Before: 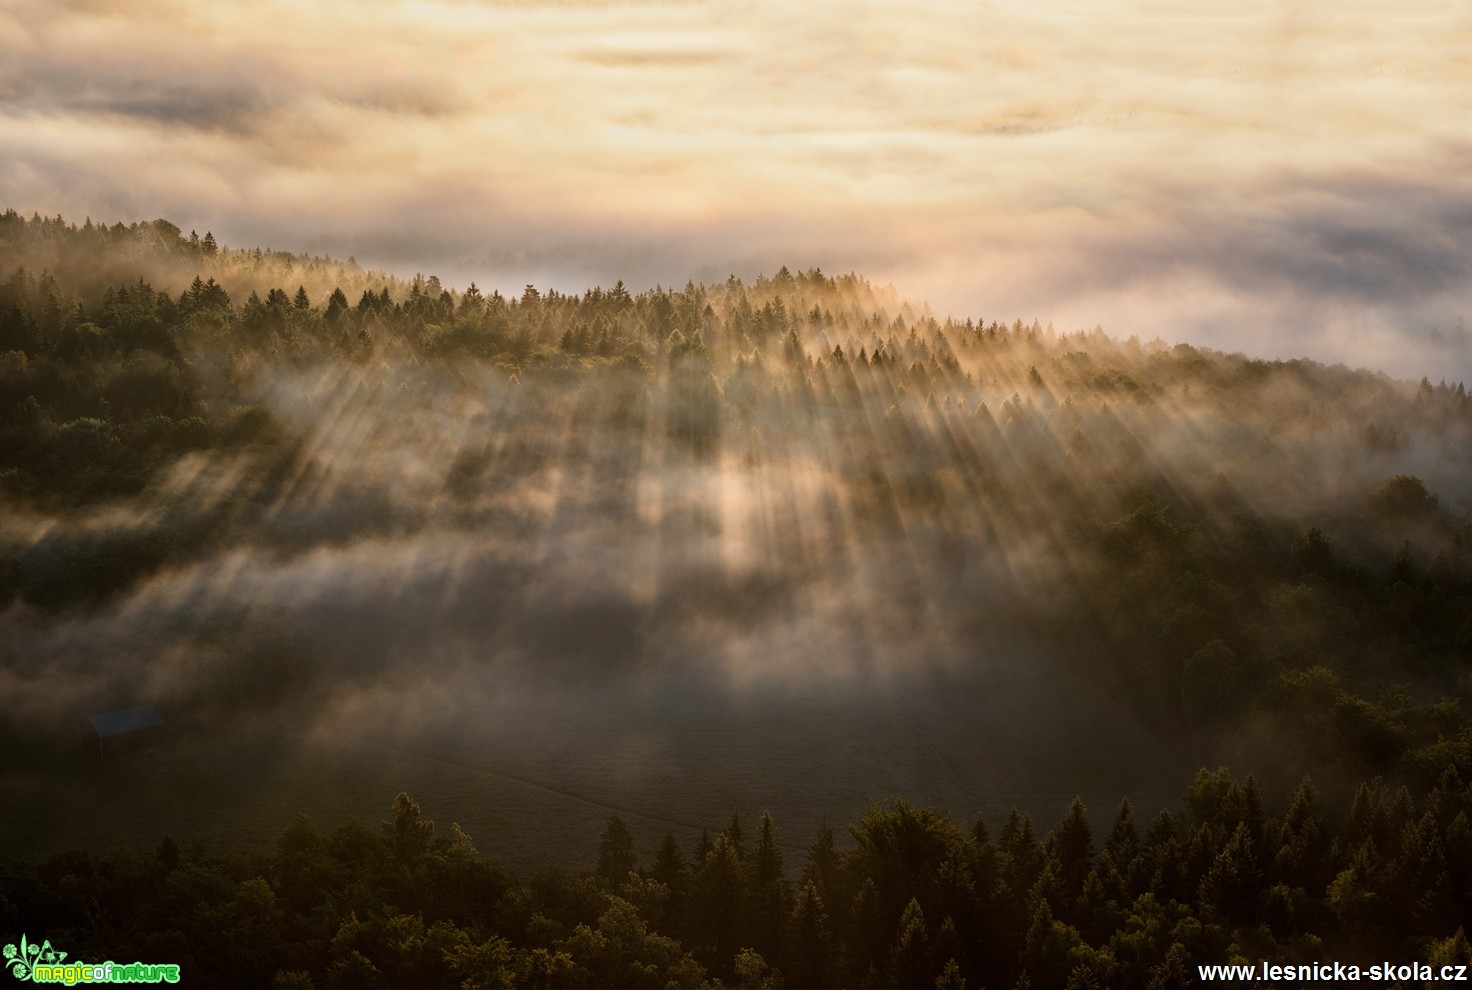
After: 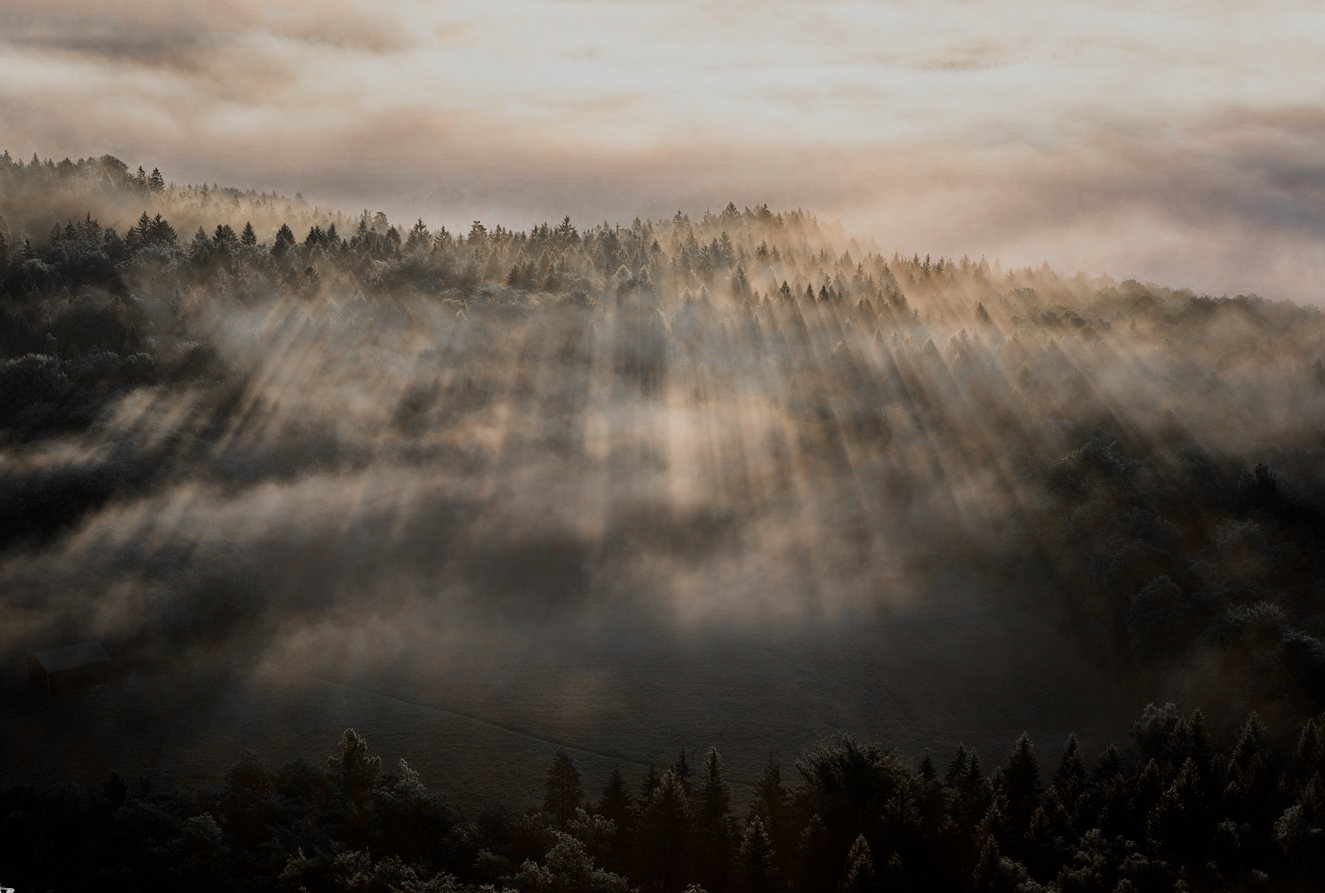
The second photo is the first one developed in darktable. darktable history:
crop: left 3.618%, top 6.515%, right 6.36%, bottom 3.244%
filmic rgb: black relative exposure -7.65 EV, white relative exposure 4.56 EV, hardness 3.61
color zones: curves: ch0 [(0, 0.497) (0.096, 0.361) (0.221, 0.538) (0.429, 0.5) (0.571, 0.5) (0.714, 0.5) (0.857, 0.5) (1, 0.497)]; ch1 [(0, 0.5) (0.143, 0.5) (0.257, -0.002) (0.429, 0.04) (0.571, -0.001) (0.714, -0.015) (0.857, 0.024) (1, 0.5)]
